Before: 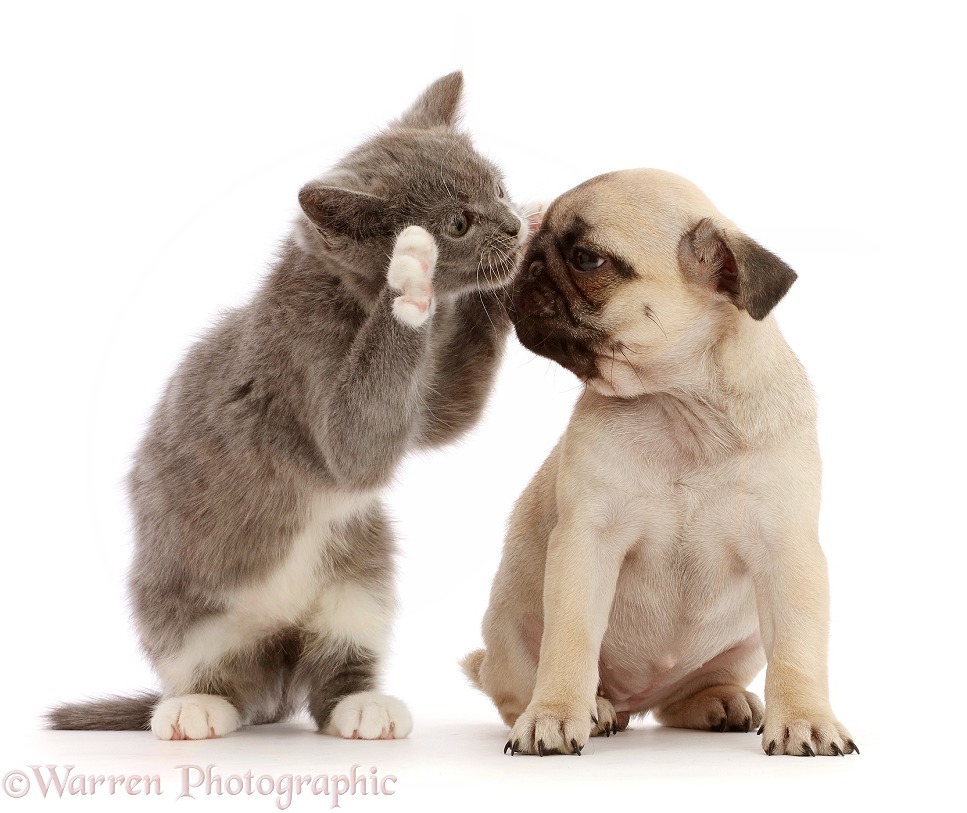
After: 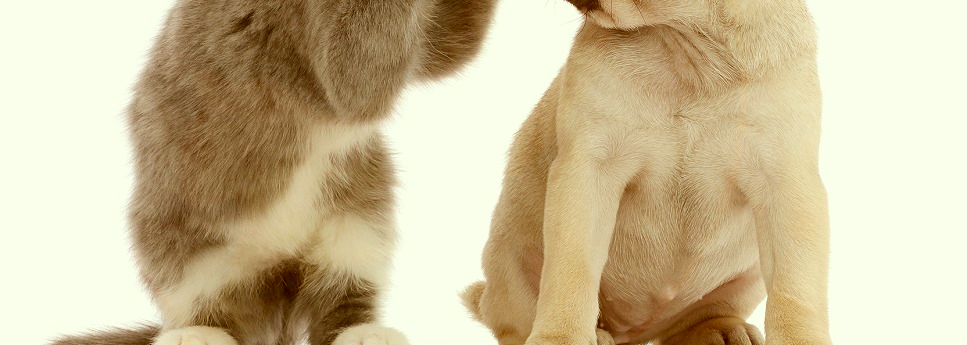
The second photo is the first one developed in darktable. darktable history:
color correction: highlights a* -5.38, highlights b* 9.8, shadows a* 9.61, shadows b* 24.85
crop: top 45.372%, bottom 12.18%
